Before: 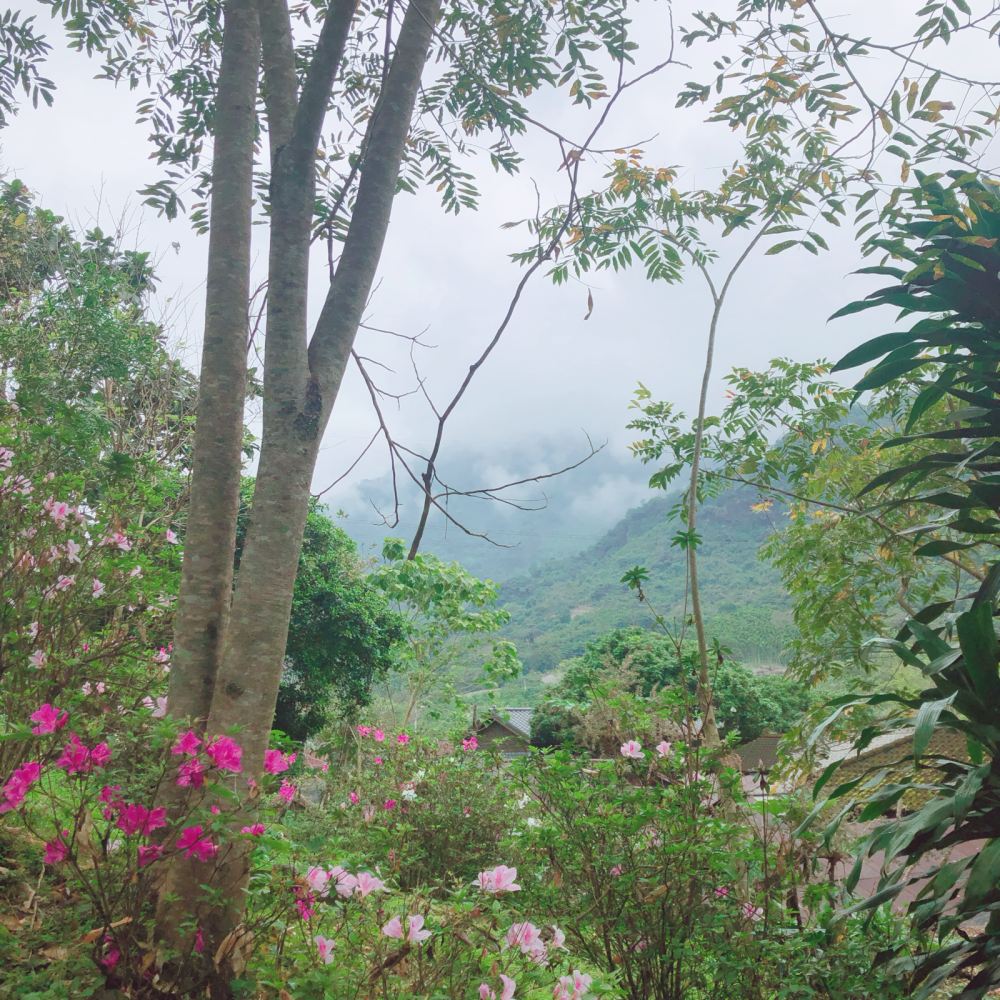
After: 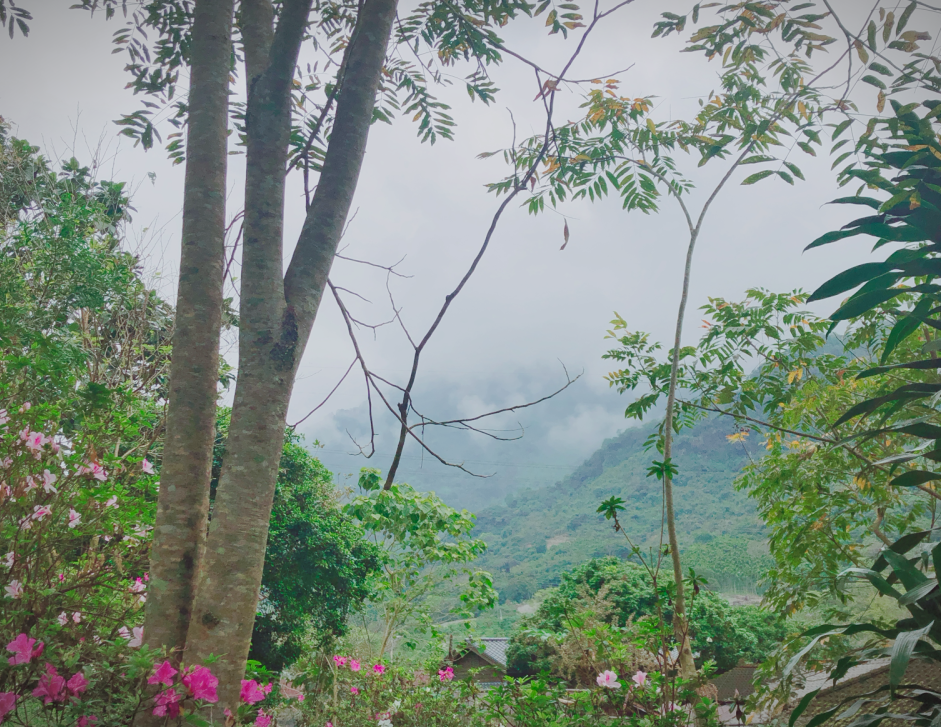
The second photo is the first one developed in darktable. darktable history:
crop: left 2.456%, top 7.036%, right 3.369%, bottom 20.181%
exposure: exposure 0.294 EV, compensate highlight preservation false
tone equalizer: -8 EV -0.038 EV, -7 EV 0.03 EV, -6 EV -0.007 EV, -5 EV 0.007 EV, -4 EV -0.03 EV, -3 EV -0.238 EV, -2 EV -0.647 EV, -1 EV -0.964 EV, +0 EV -0.983 EV
vignetting: fall-off start 100.78%, width/height ratio 1.325
tone curve: curves: ch0 [(0, 0) (0.003, 0.005) (0.011, 0.013) (0.025, 0.027) (0.044, 0.044) (0.069, 0.06) (0.1, 0.081) (0.136, 0.114) (0.177, 0.16) (0.224, 0.211) (0.277, 0.277) (0.335, 0.354) (0.399, 0.435) (0.468, 0.538) (0.543, 0.626) (0.623, 0.708) (0.709, 0.789) (0.801, 0.867) (0.898, 0.935) (1, 1)], preserve colors none
